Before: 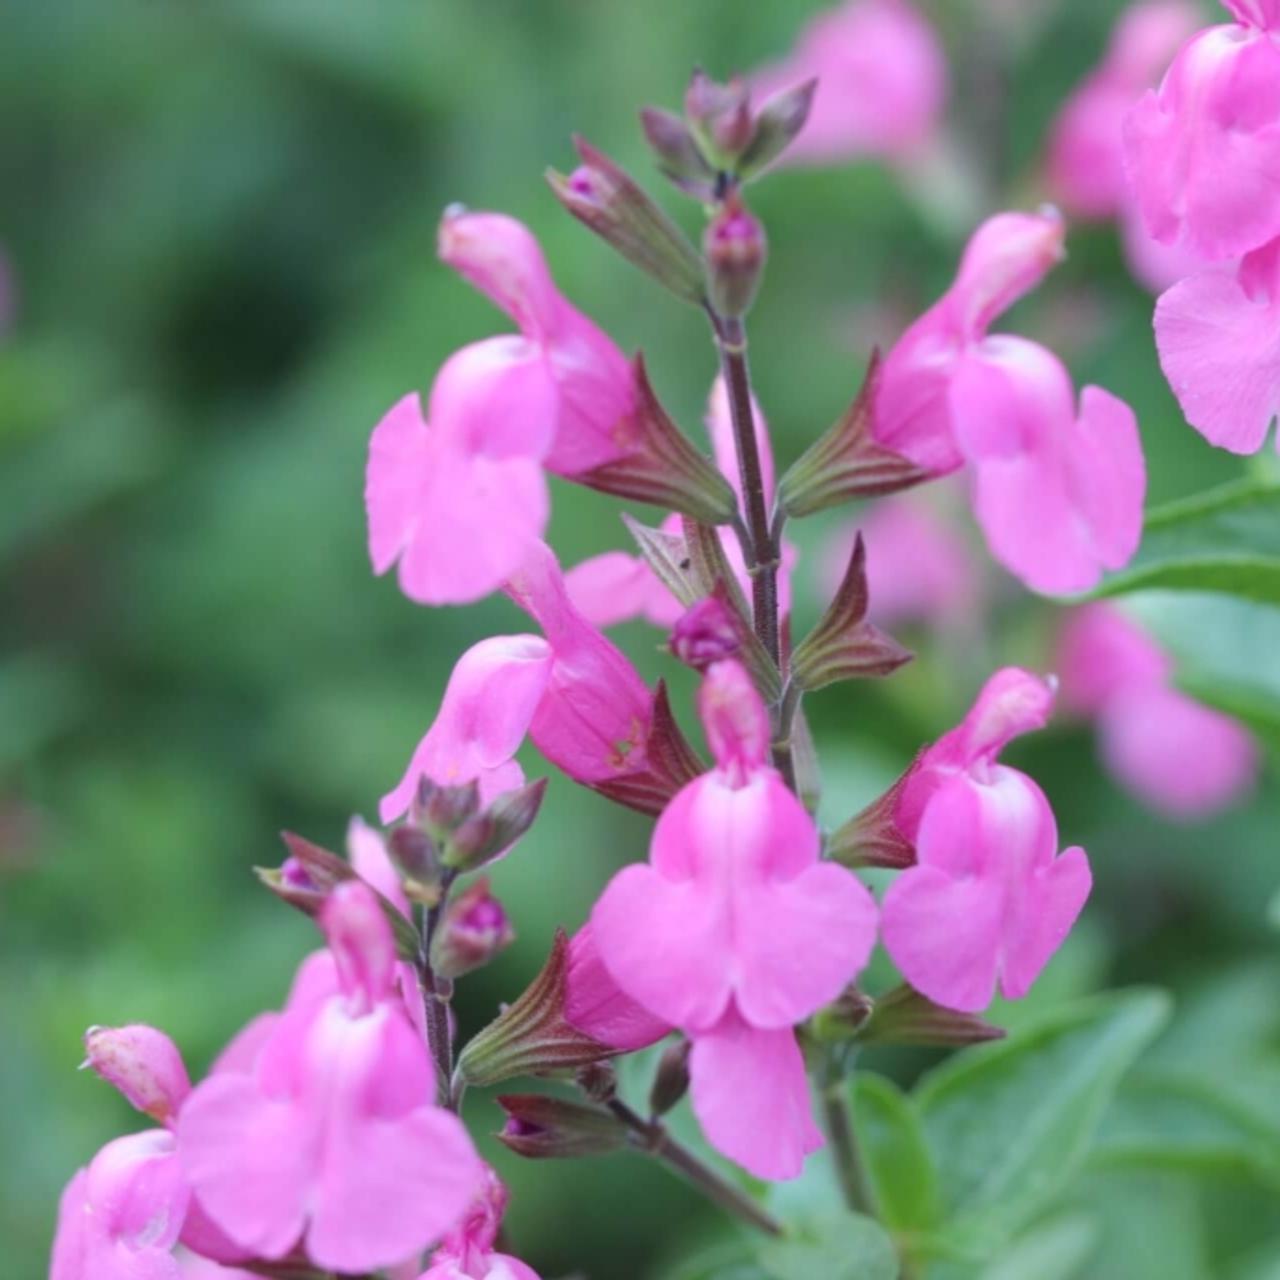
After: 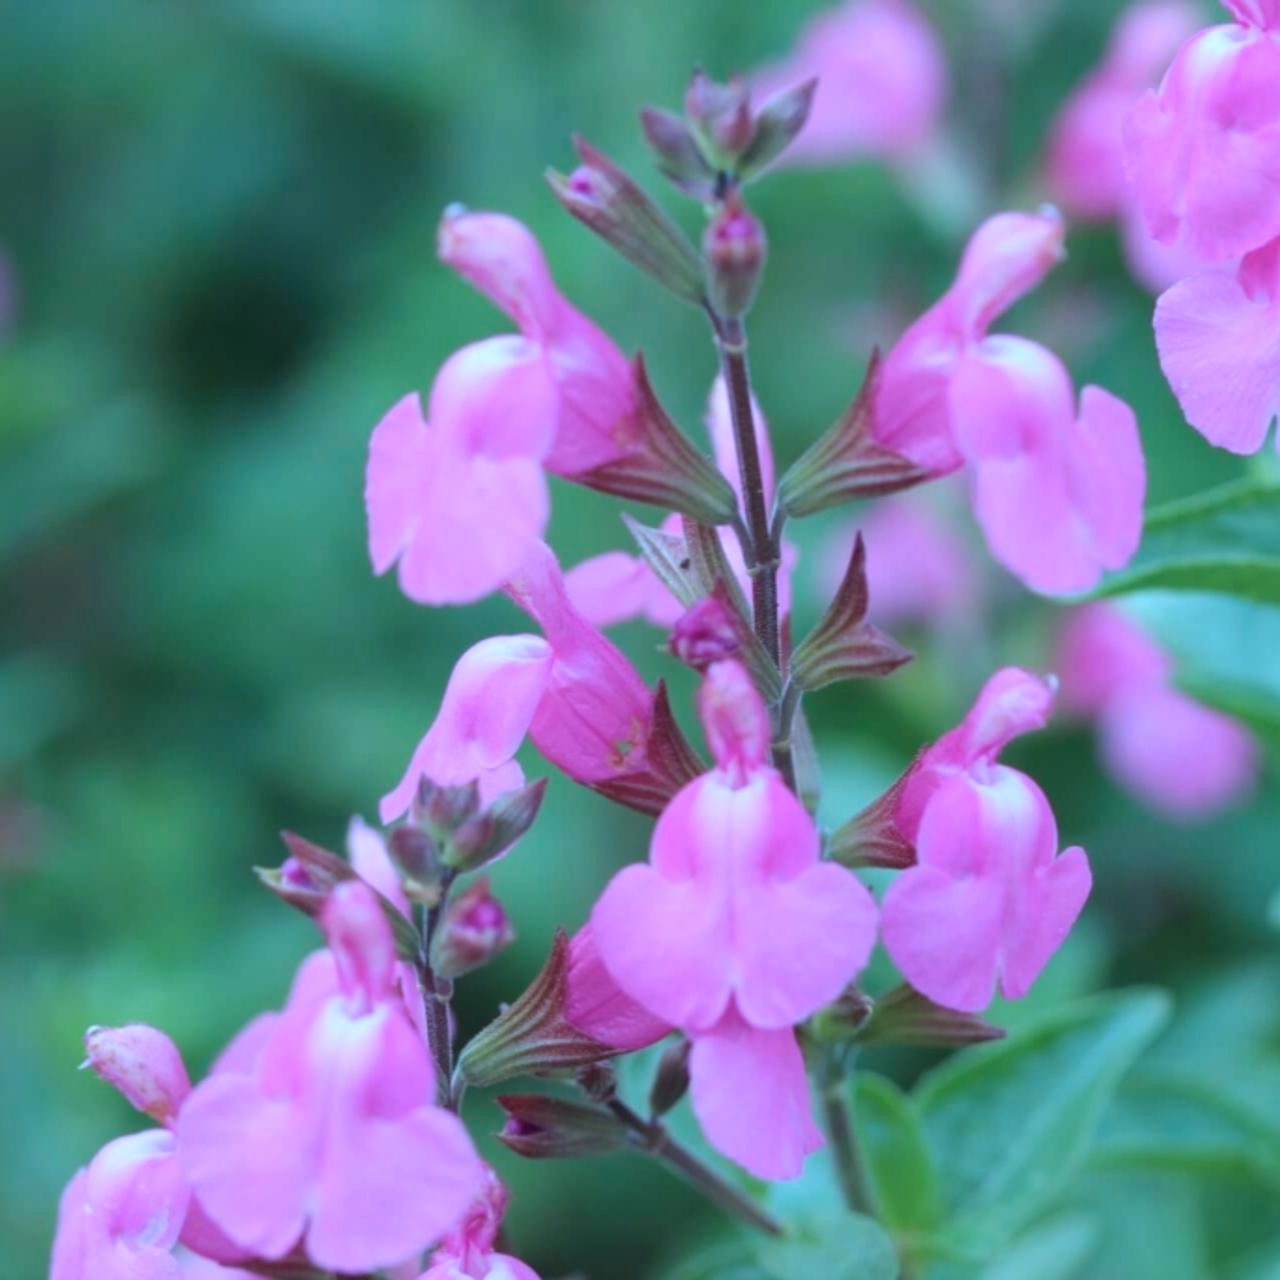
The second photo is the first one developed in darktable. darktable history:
color correction: highlights a* -9.18, highlights b* -23.94
